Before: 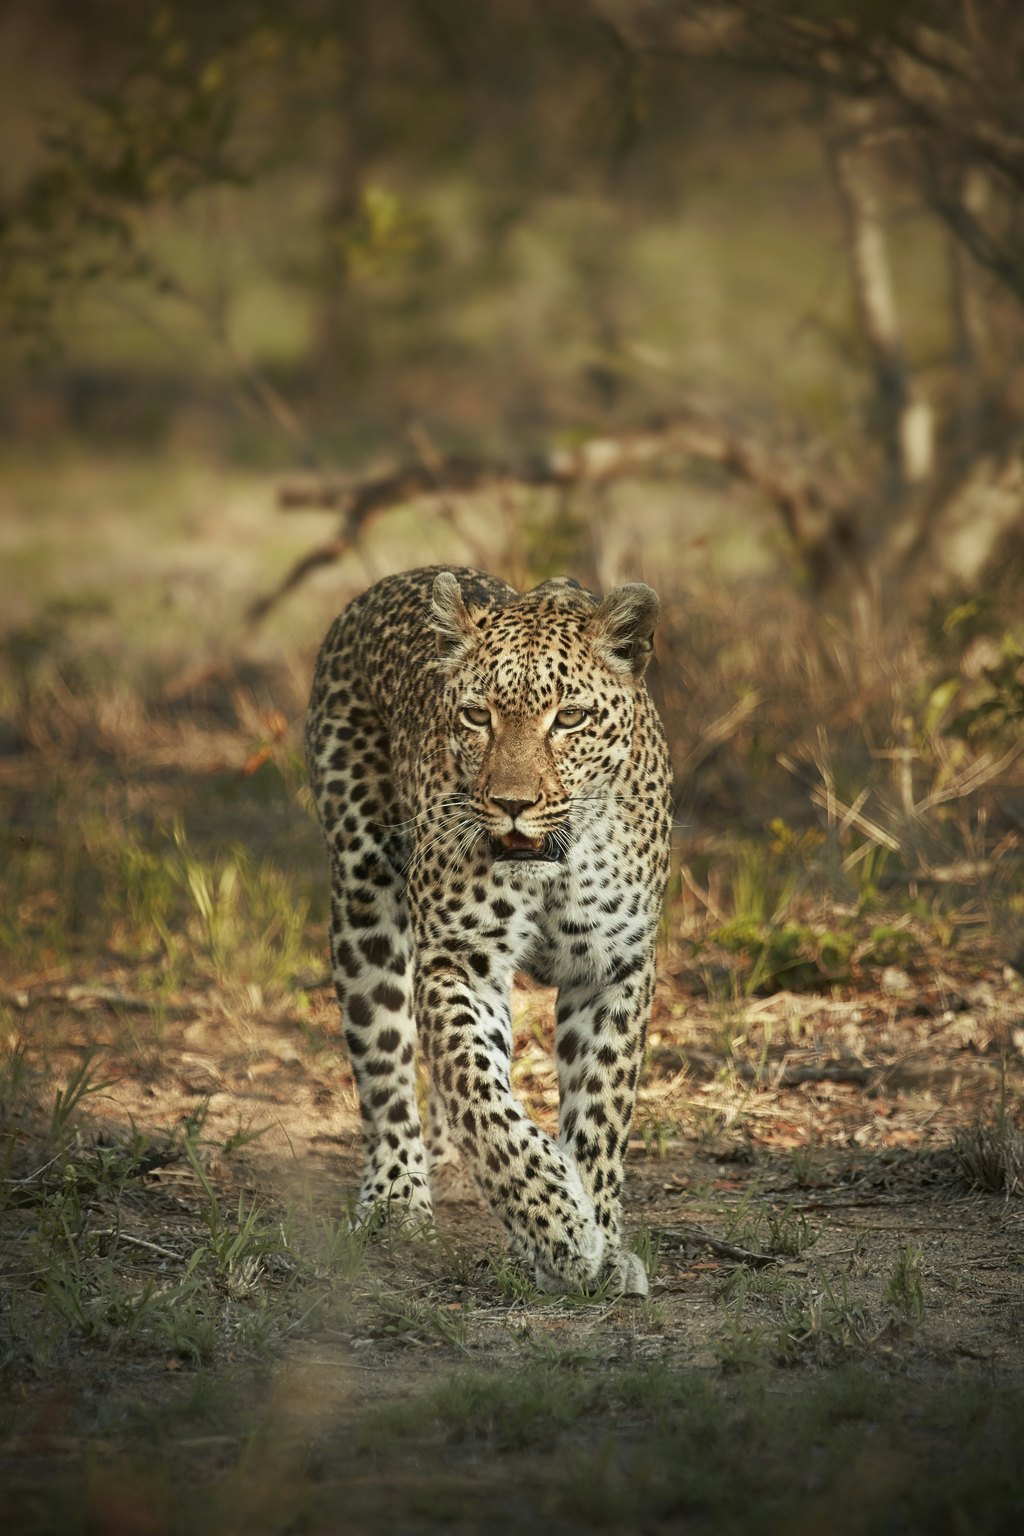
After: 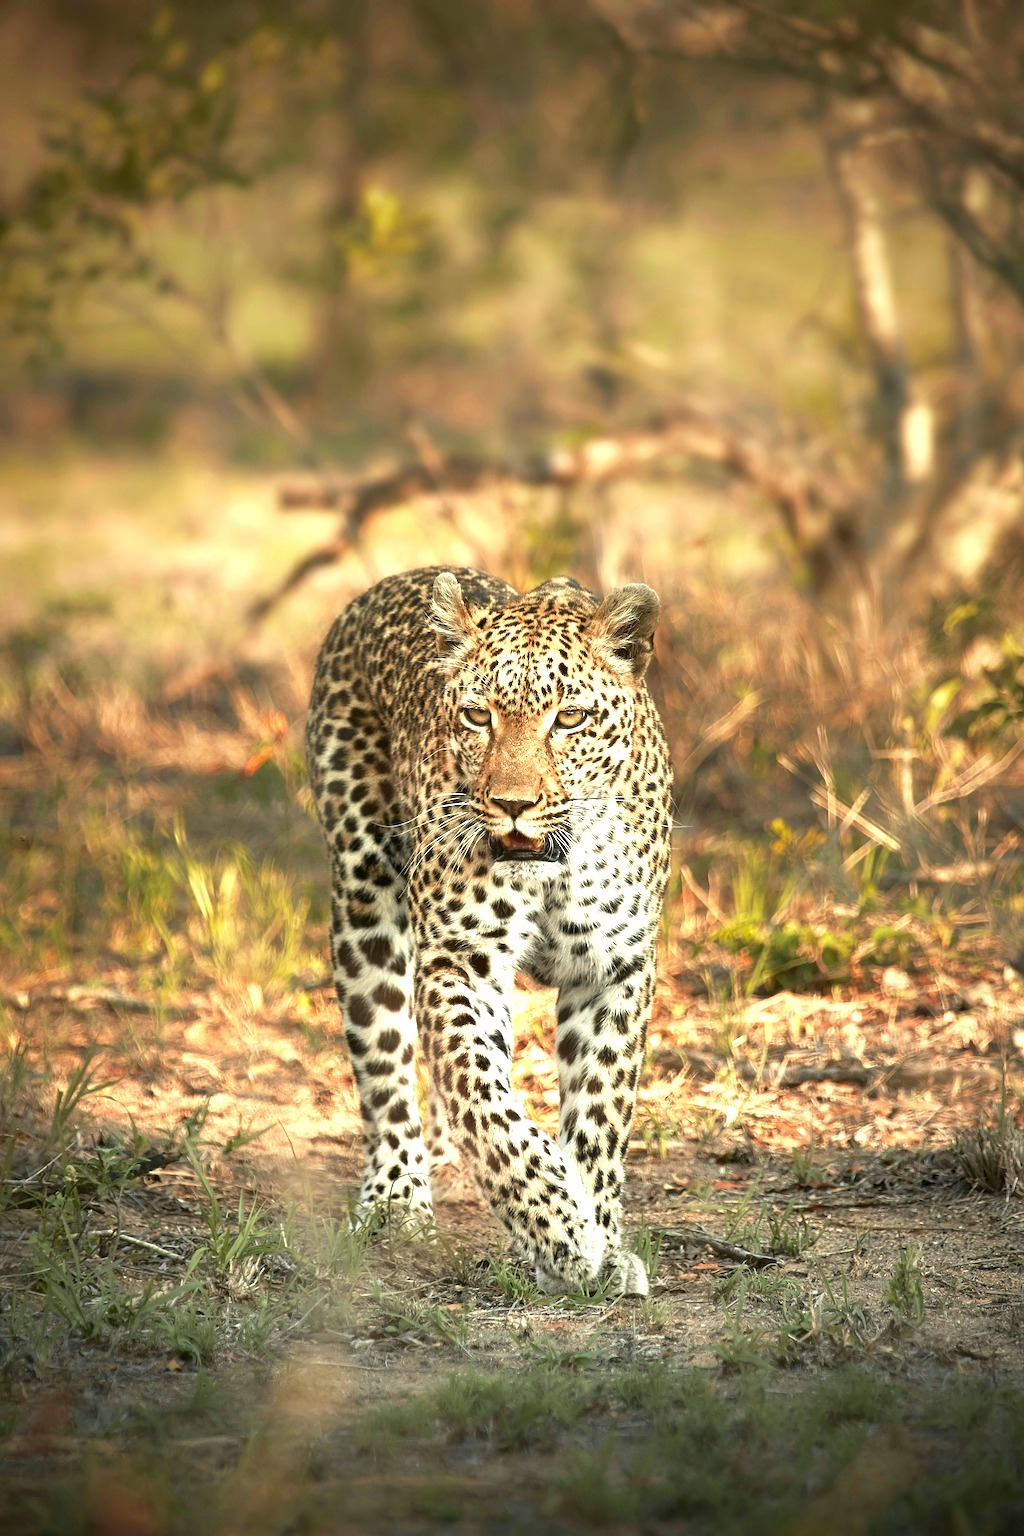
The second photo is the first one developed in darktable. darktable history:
exposure: black level correction 0, exposure 1.2 EV, compensate highlight preservation false
sharpen: amount 0.202
